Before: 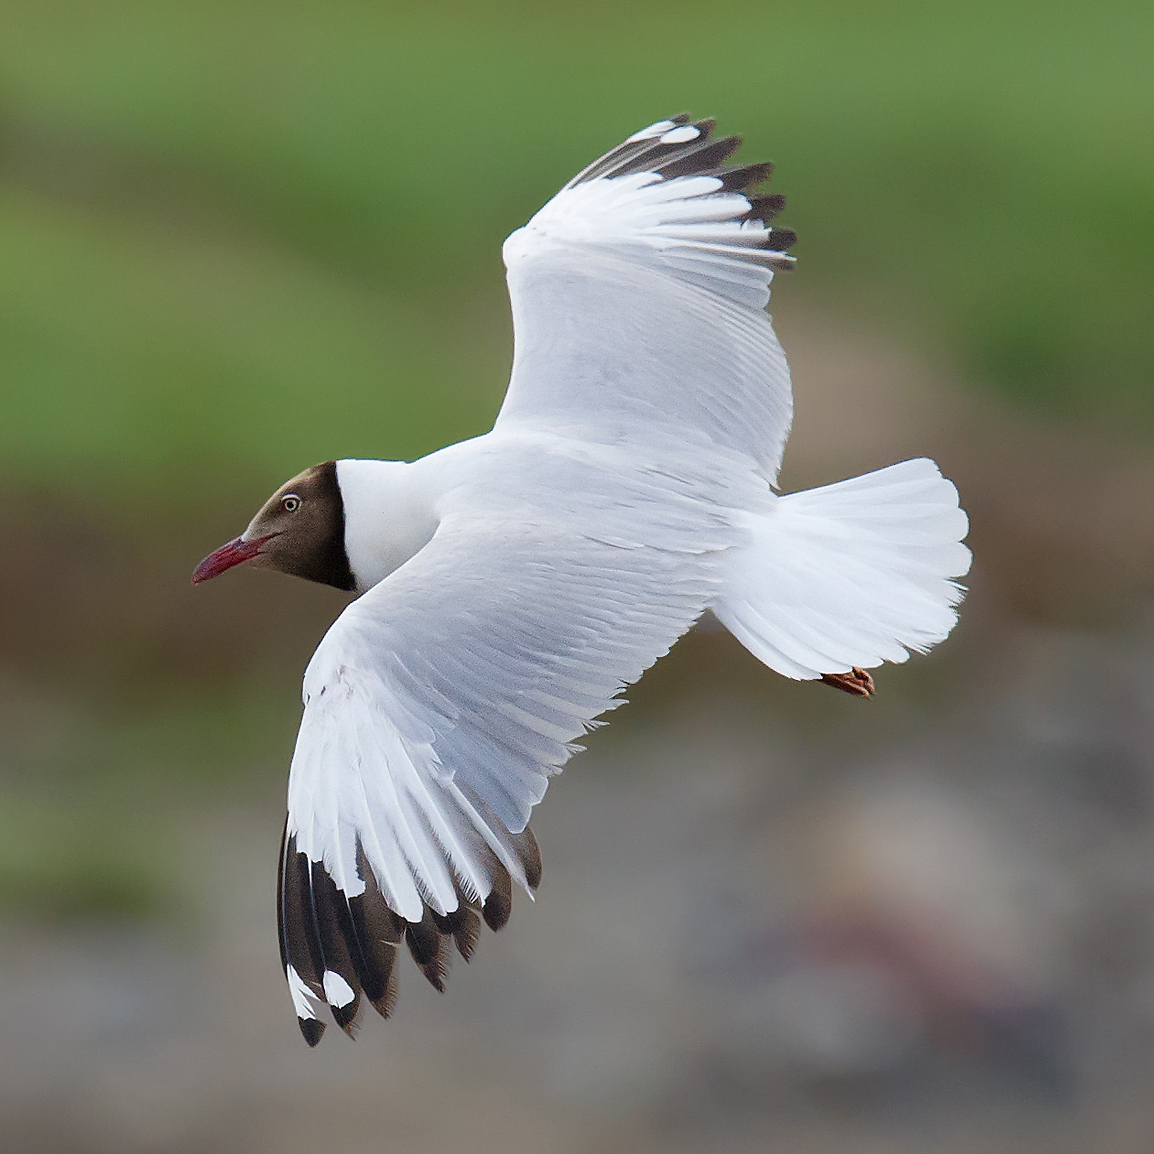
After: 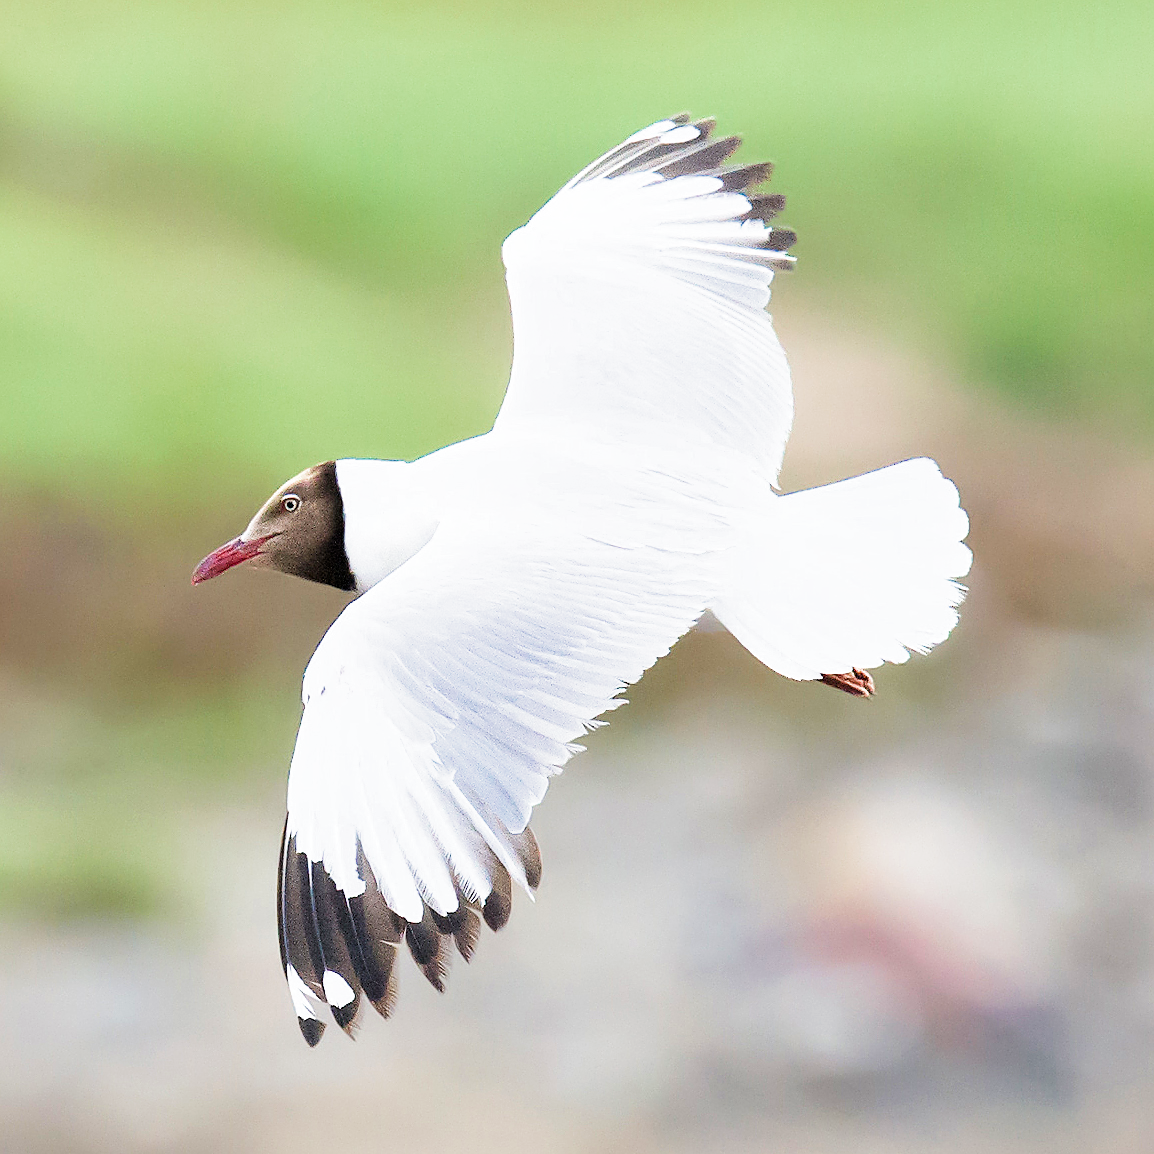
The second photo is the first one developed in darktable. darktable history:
filmic rgb: middle gray luminance 9.23%, black relative exposure -10.55 EV, white relative exposure 3.45 EV, threshold 6 EV, target black luminance 0%, hardness 5.98, latitude 59.69%, contrast 1.087, highlights saturation mix 5%, shadows ↔ highlights balance 29.23%, add noise in highlights 0, color science v3 (2019), use custom middle-gray values true, iterations of high-quality reconstruction 0, contrast in highlights soft, enable highlight reconstruction true
exposure: exposure 0.781 EV, compensate highlight preservation false
